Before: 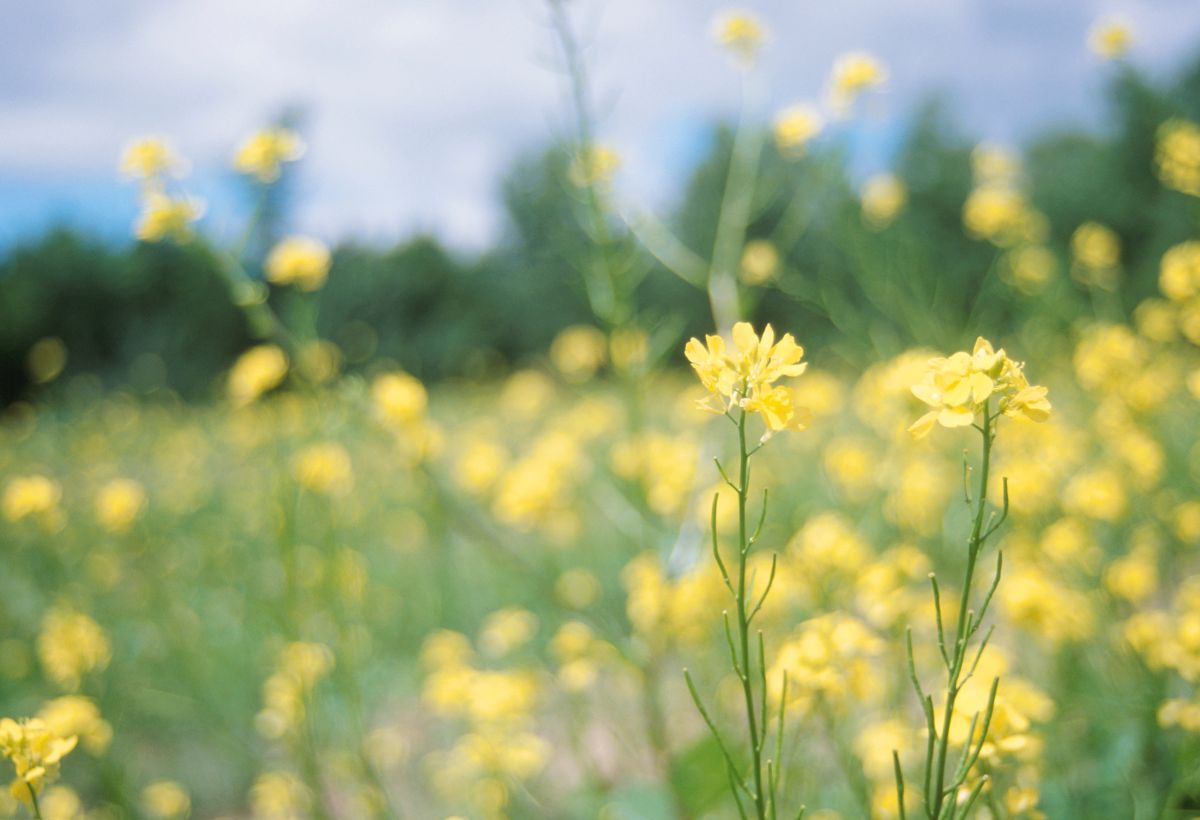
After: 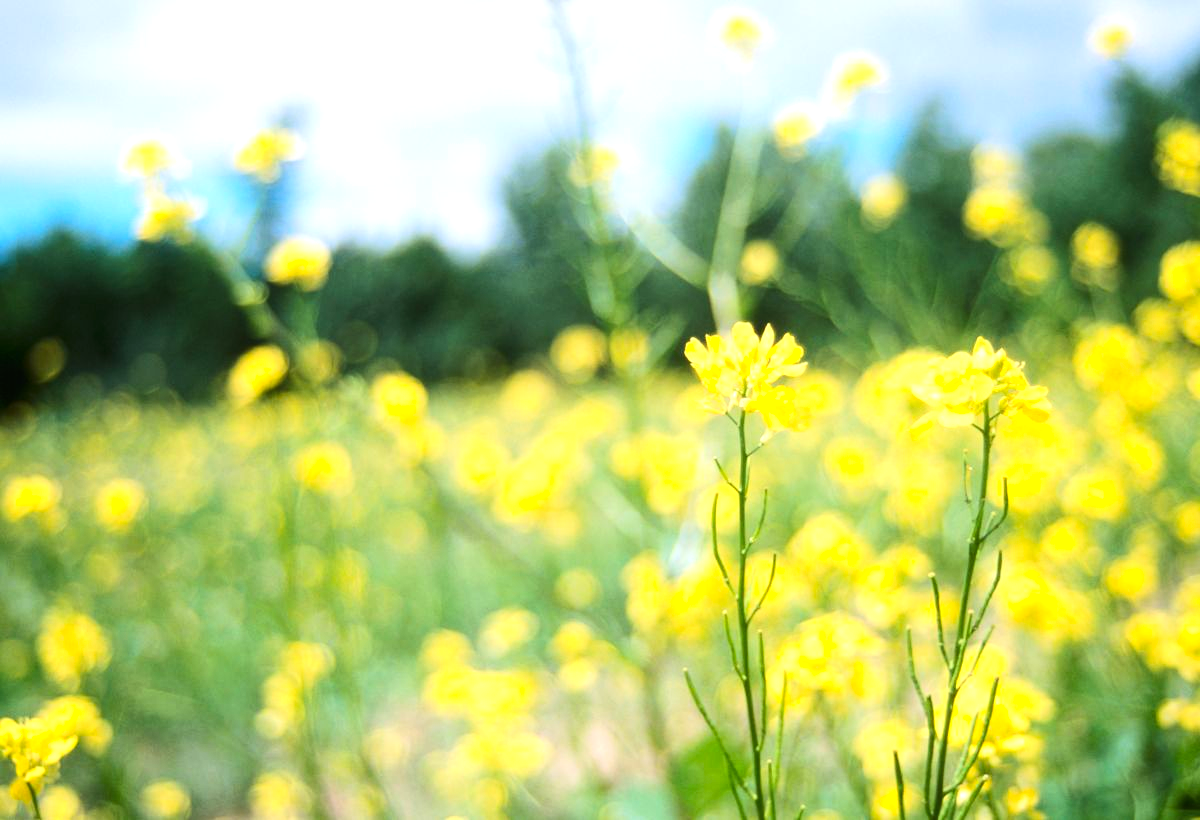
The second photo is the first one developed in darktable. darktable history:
contrast brightness saturation: contrast 0.158, saturation 0.316
tone equalizer: -8 EV -0.762 EV, -7 EV -0.73 EV, -6 EV -0.59 EV, -5 EV -0.405 EV, -3 EV 0.369 EV, -2 EV 0.6 EV, -1 EV 0.683 EV, +0 EV 0.752 EV, edges refinement/feathering 500, mask exposure compensation -1.57 EV, preserve details no
